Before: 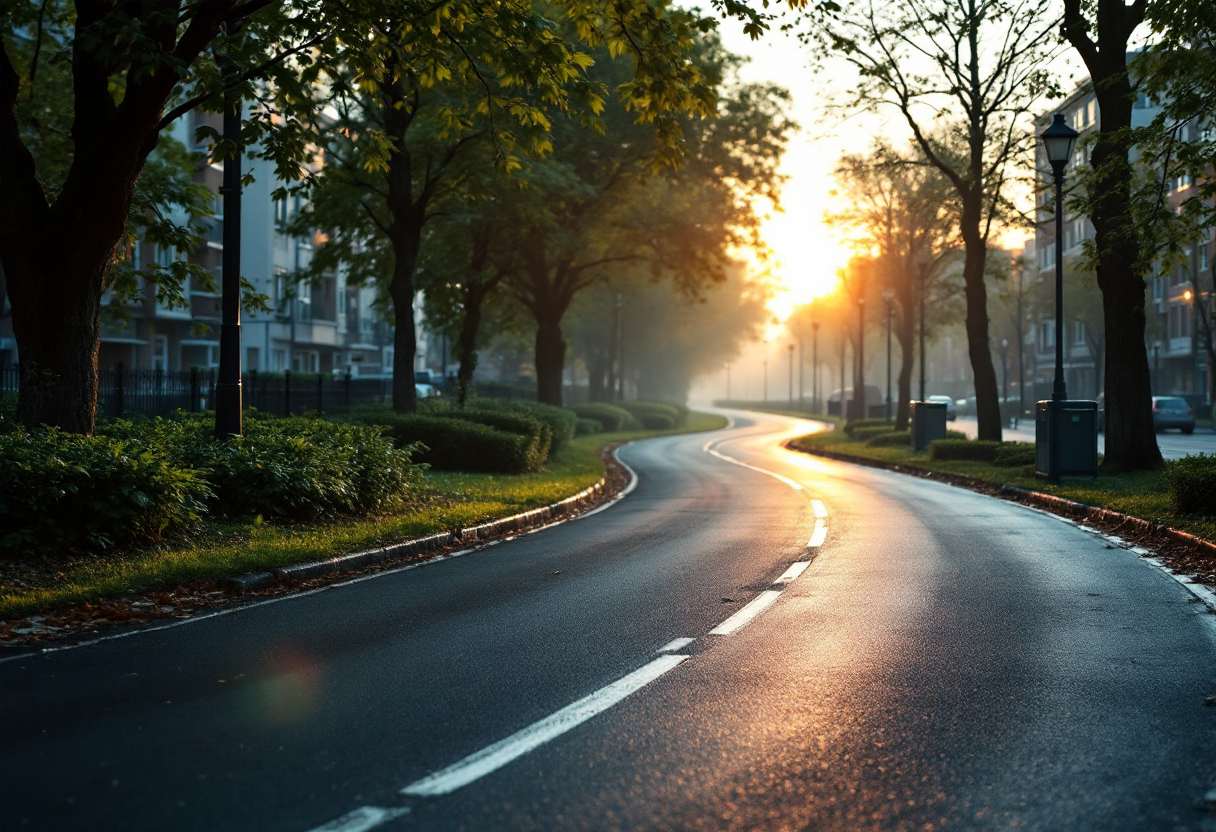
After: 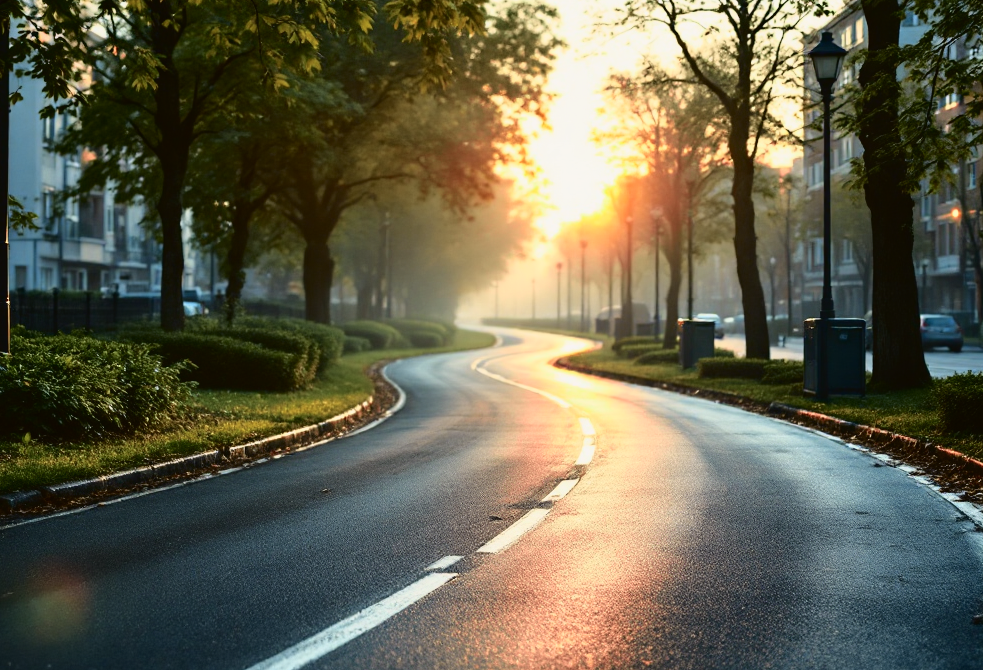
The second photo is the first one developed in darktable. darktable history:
tone curve: curves: ch0 [(0, 0.021) (0.049, 0.044) (0.152, 0.14) (0.328, 0.377) (0.473, 0.543) (0.663, 0.734) (0.84, 0.899) (1, 0.969)]; ch1 [(0, 0) (0.302, 0.331) (0.427, 0.433) (0.472, 0.47) (0.502, 0.503) (0.527, 0.524) (0.564, 0.591) (0.602, 0.632) (0.677, 0.701) (0.859, 0.885) (1, 1)]; ch2 [(0, 0) (0.33, 0.301) (0.447, 0.44) (0.487, 0.496) (0.502, 0.516) (0.535, 0.563) (0.565, 0.6) (0.618, 0.629) (1, 1)], color space Lab, independent channels, preserve colors none
crop: left 19.103%, top 9.889%, right 0%, bottom 9.574%
